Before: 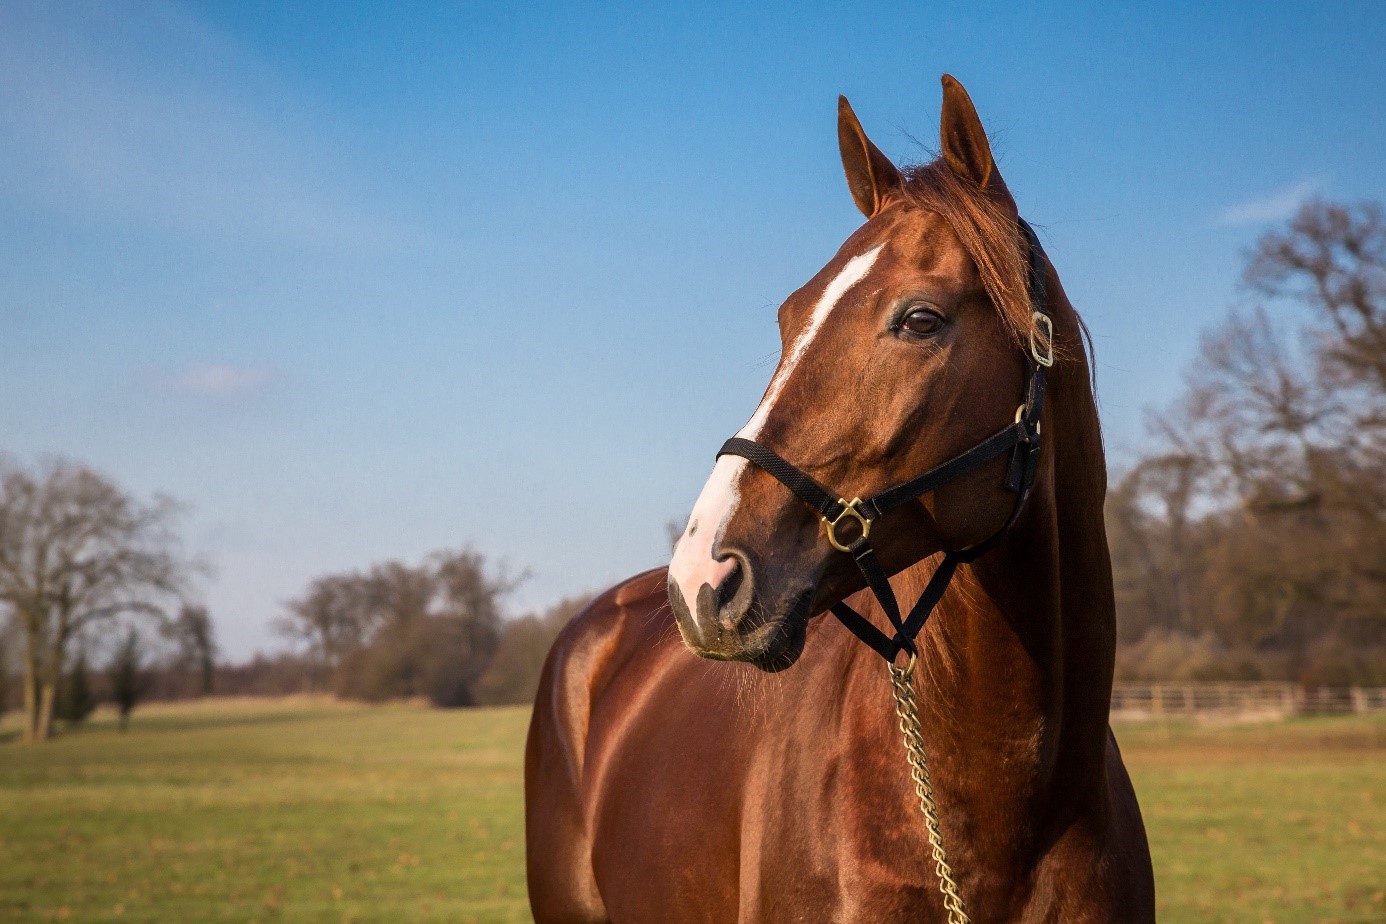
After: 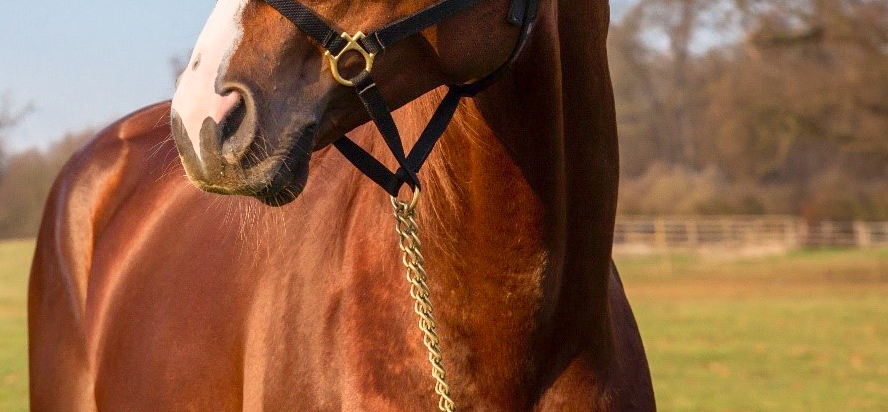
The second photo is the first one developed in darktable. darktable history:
levels: black 0.102%, levels [0, 0.445, 1]
crop and rotate: left 35.905%, top 50.541%, bottom 4.855%
base curve: curves: ch0 [(0, 0) (0.472, 0.508) (1, 1)], preserve colors none
